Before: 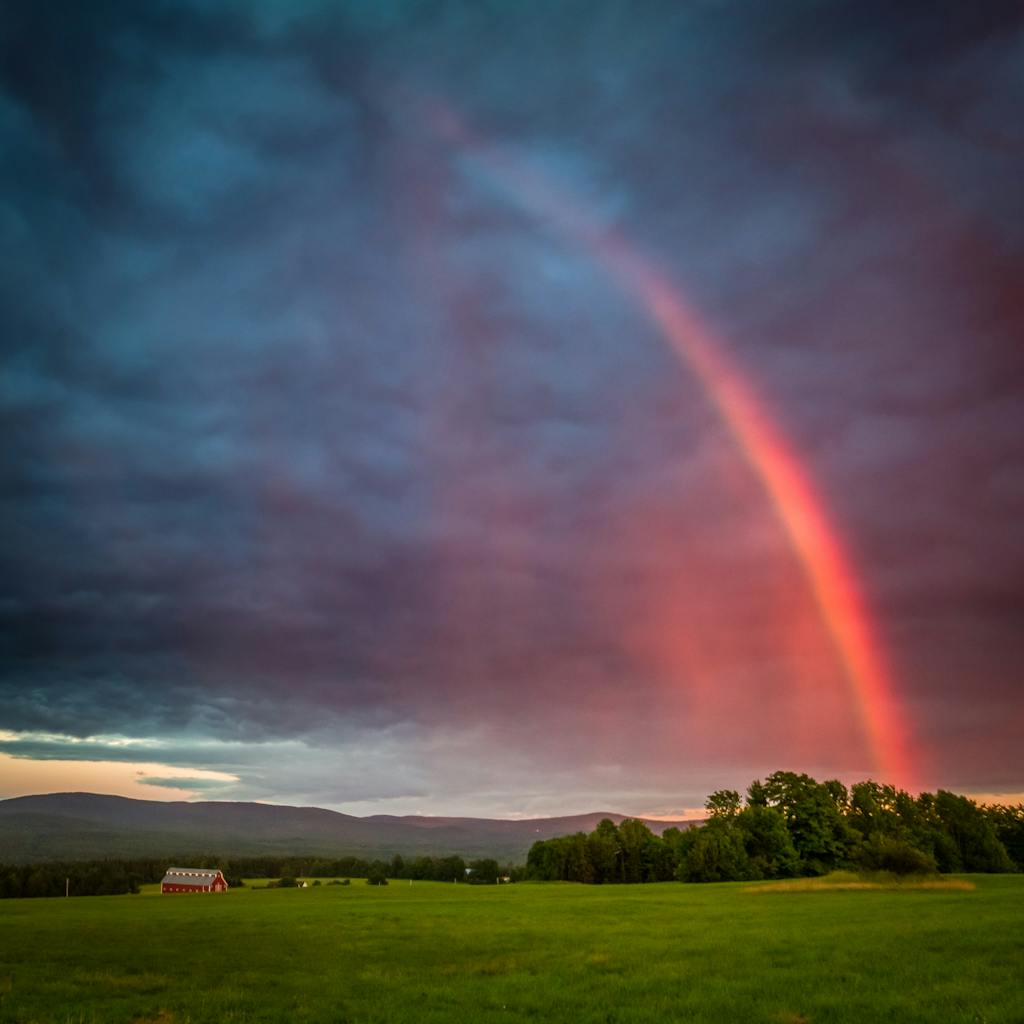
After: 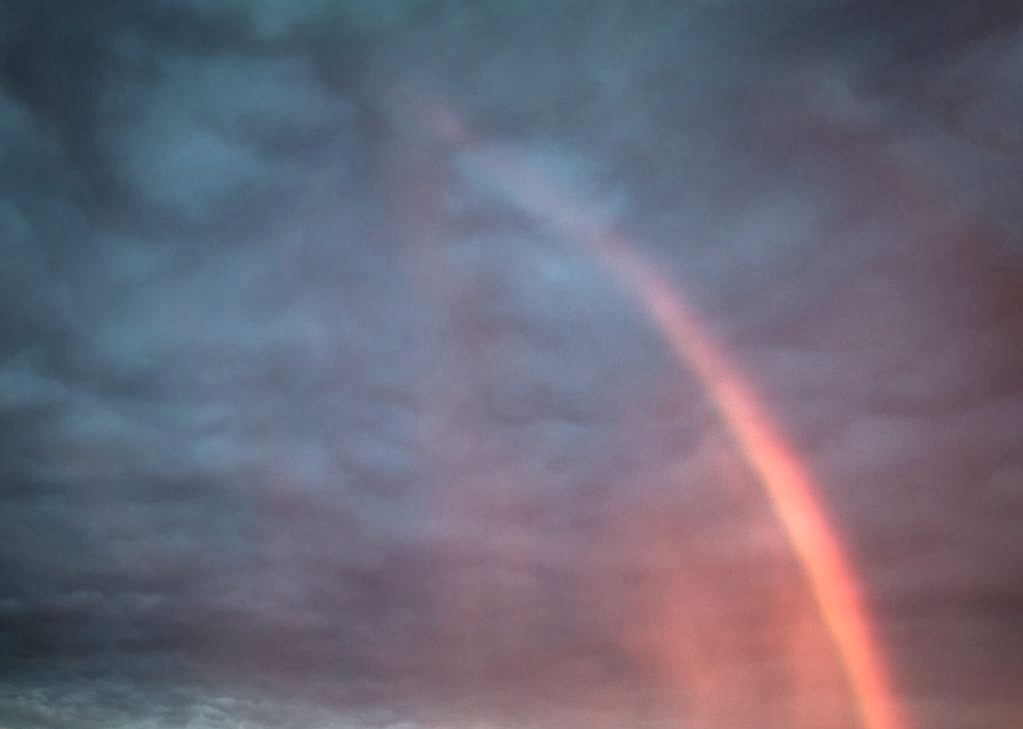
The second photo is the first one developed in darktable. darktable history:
contrast brightness saturation: contrast -0.063, saturation -0.39
exposure: black level correction 0, exposure 0.89 EV, compensate highlight preservation false
crop: bottom 28.8%
color zones: curves: ch0 [(0, 0.5) (0.143, 0.5) (0.286, 0.5) (0.429, 0.495) (0.571, 0.437) (0.714, 0.44) (0.857, 0.496) (1, 0.5)]
shadows and highlights: white point adjustment -3.51, highlights -63.67, soften with gaussian
